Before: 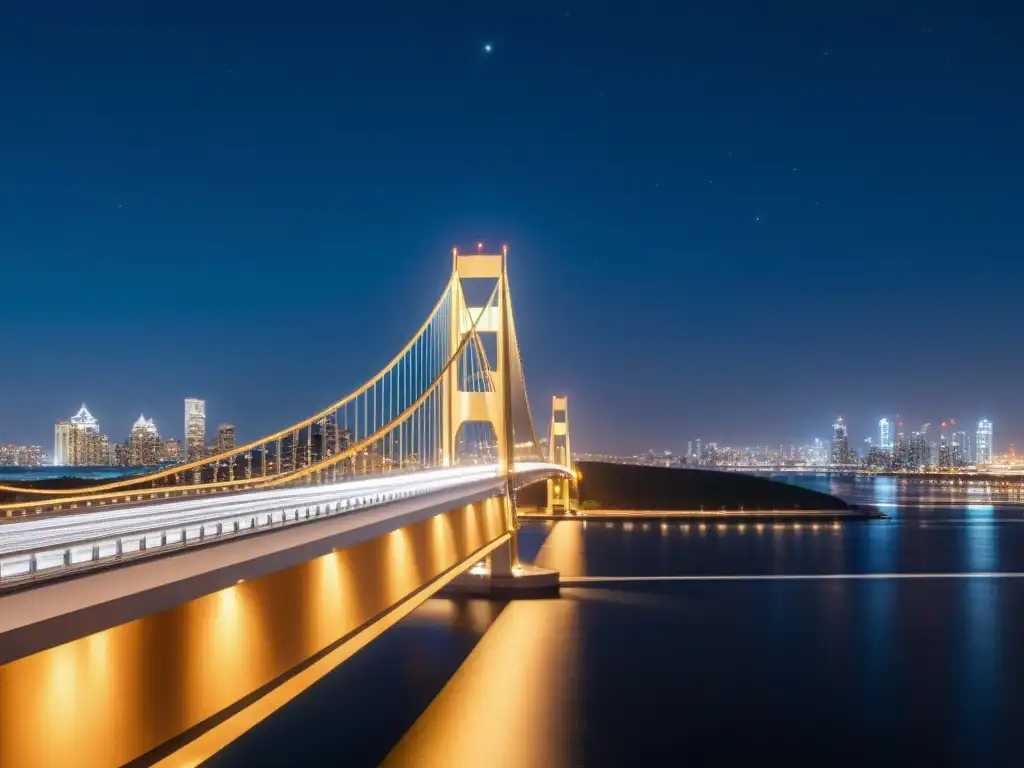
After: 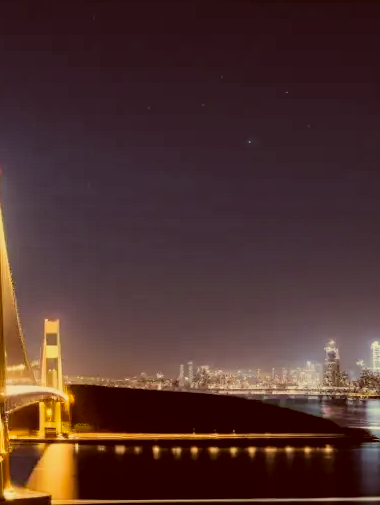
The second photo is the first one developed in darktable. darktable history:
filmic rgb: black relative exposure -5.01 EV, white relative exposure 3.96 EV, threshold 3.04 EV, hardness 2.88, contrast 1.301, highlights saturation mix -30.11%, enable highlight reconstruction true
crop and rotate: left 49.653%, top 10.093%, right 13.182%, bottom 24.127%
color correction: highlights a* 1.16, highlights b* 24.26, shadows a* 15.78, shadows b* 24.1
